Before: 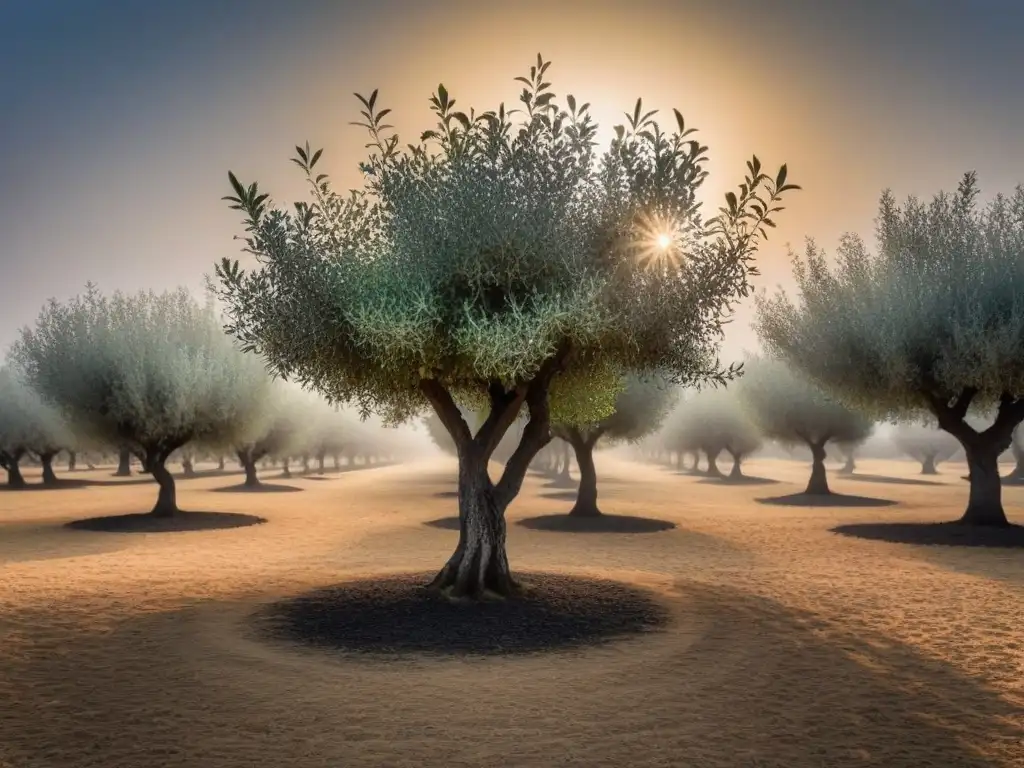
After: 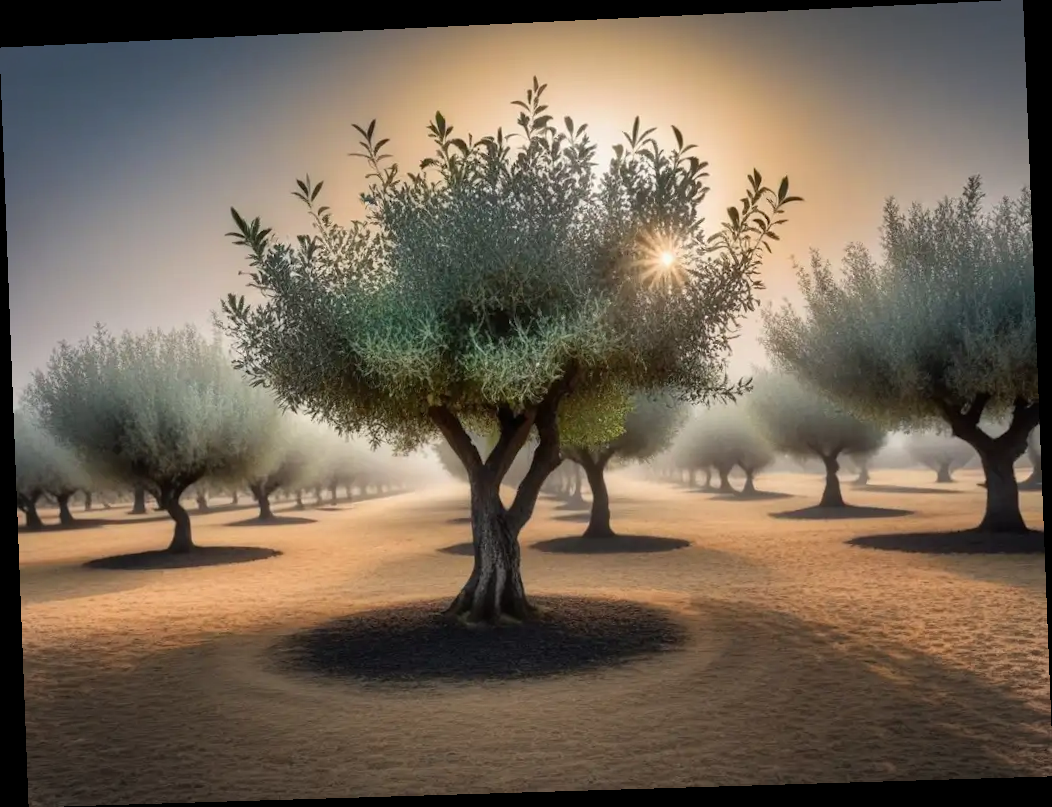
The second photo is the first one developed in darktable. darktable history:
vignetting: fall-off start 100%, brightness -0.282, width/height ratio 1.31
rotate and perspective: rotation -2.22°, lens shift (horizontal) -0.022, automatic cropping off
